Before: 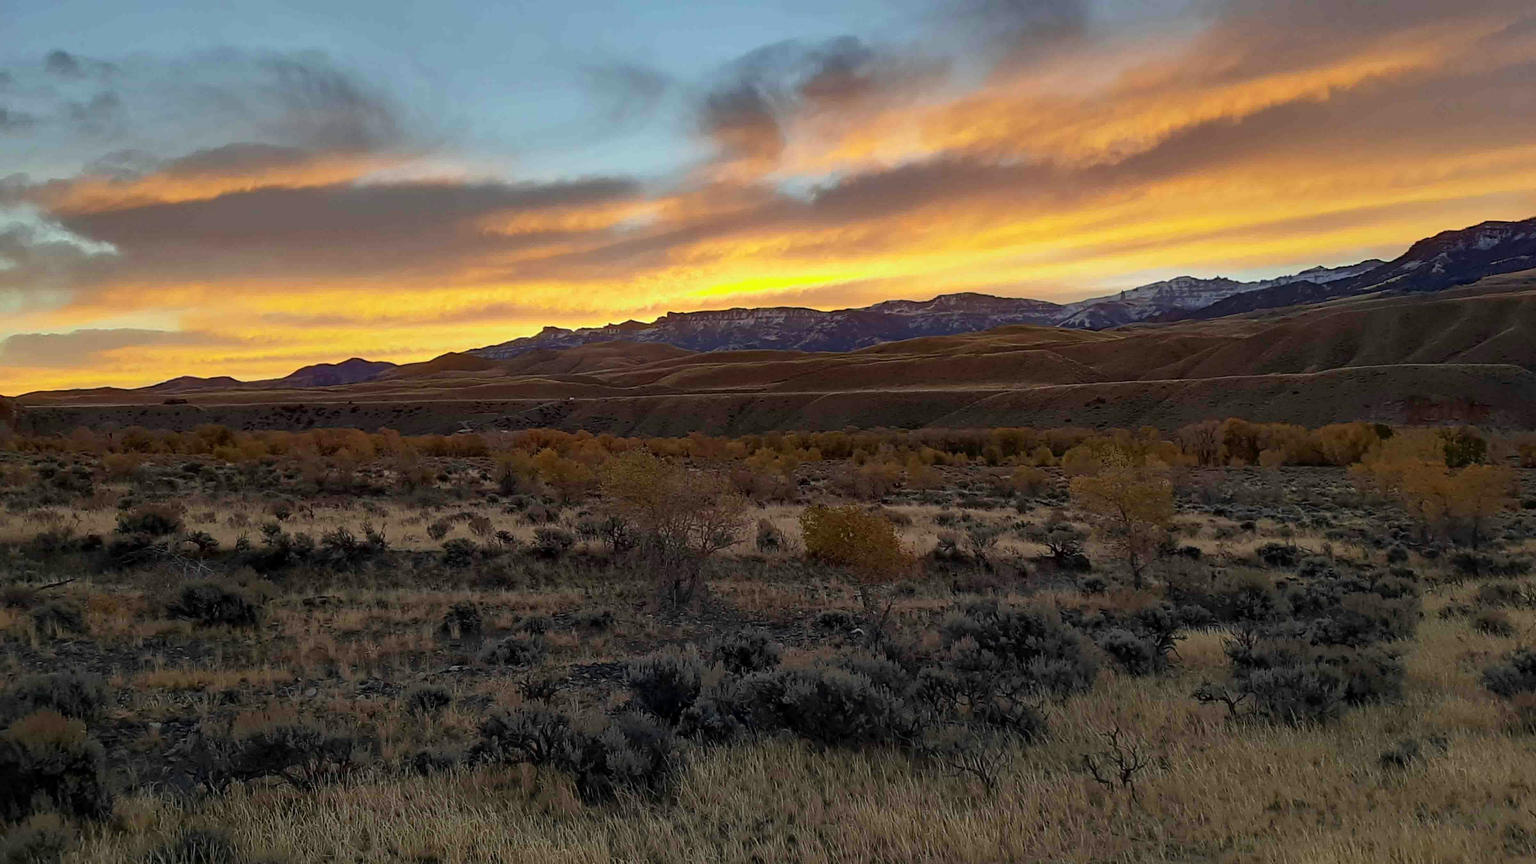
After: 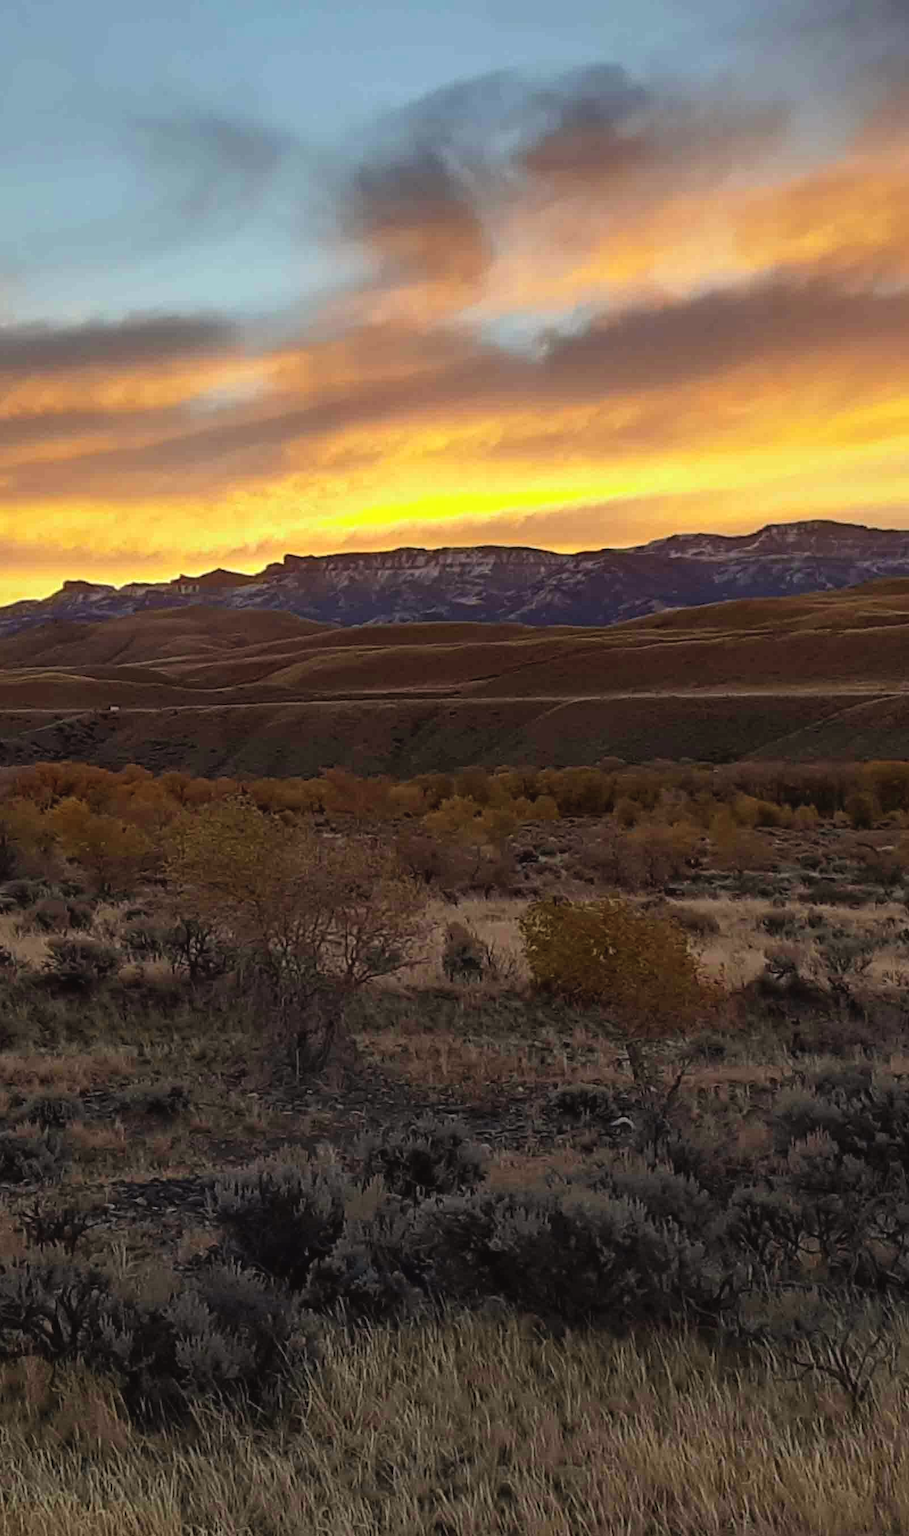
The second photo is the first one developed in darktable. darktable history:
crop: left 33.058%, right 33.646%
color balance rgb: power › luminance -3.813%, power › chroma 0.586%, power › hue 37.28°, linear chroma grading › mid-tones 7.431%, perceptual saturation grading › global saturation 0.031%
exposure: black level correction -0.005, exposure 0.053 EV, compensate exposure bias true, compensate highlight preservation false
